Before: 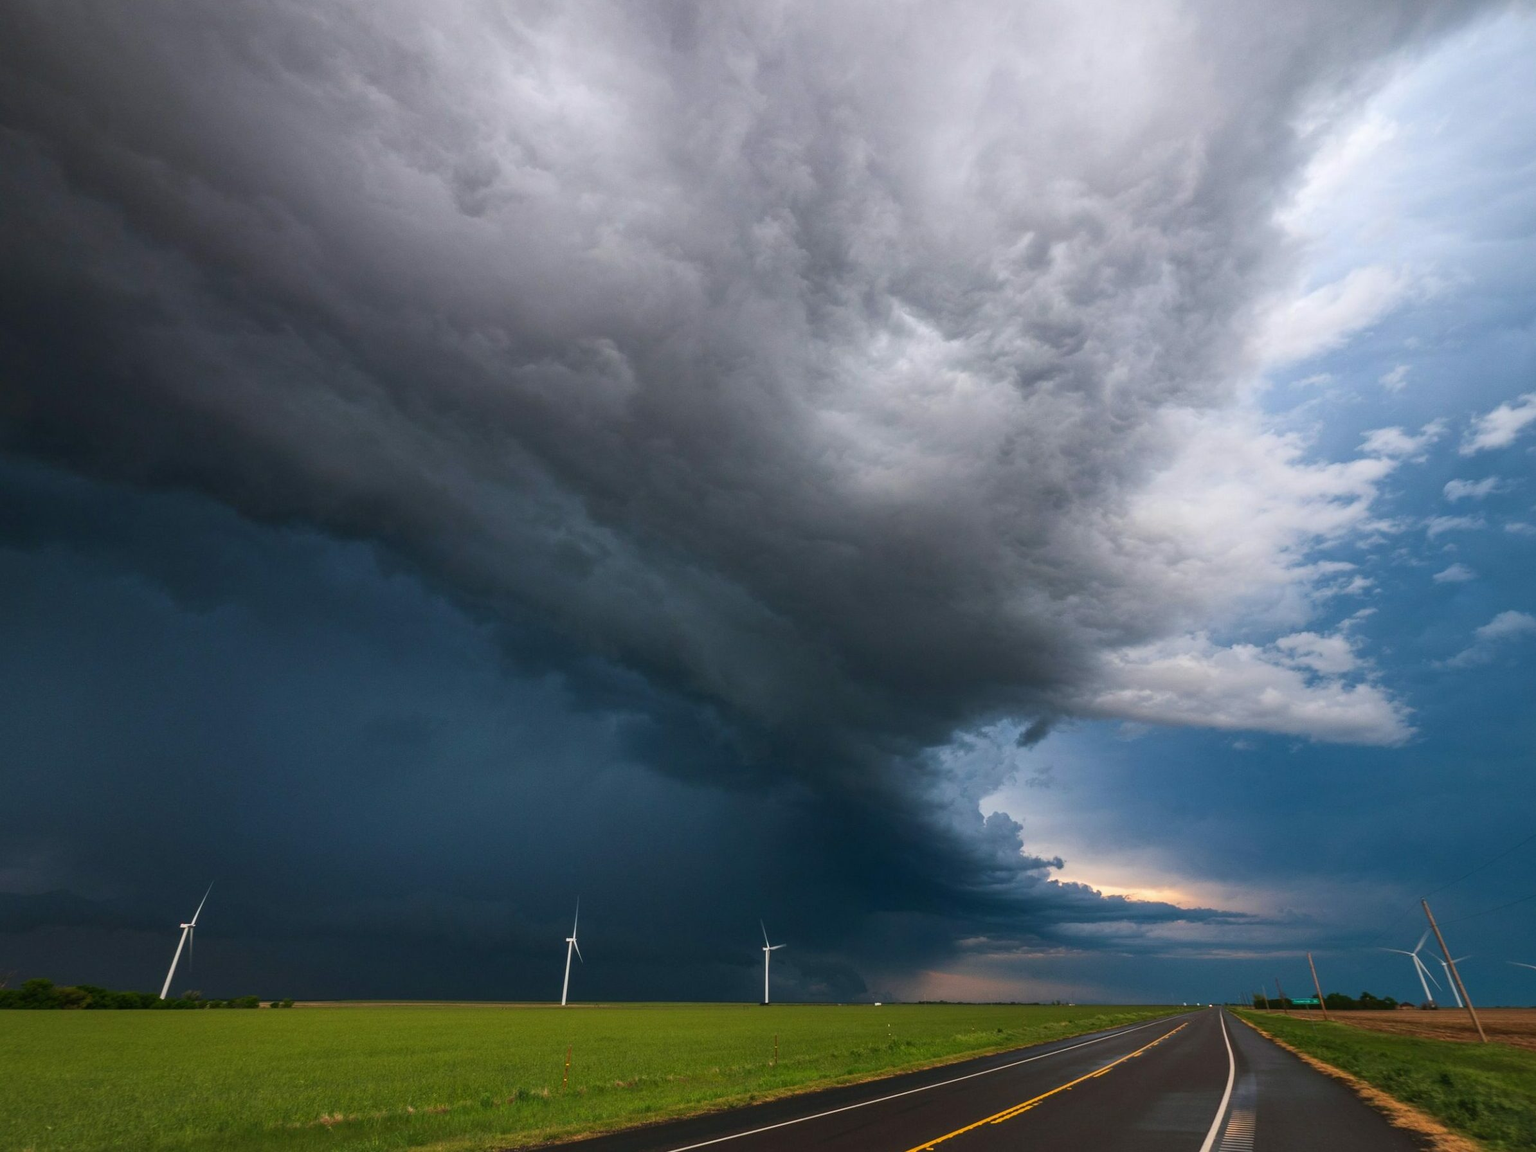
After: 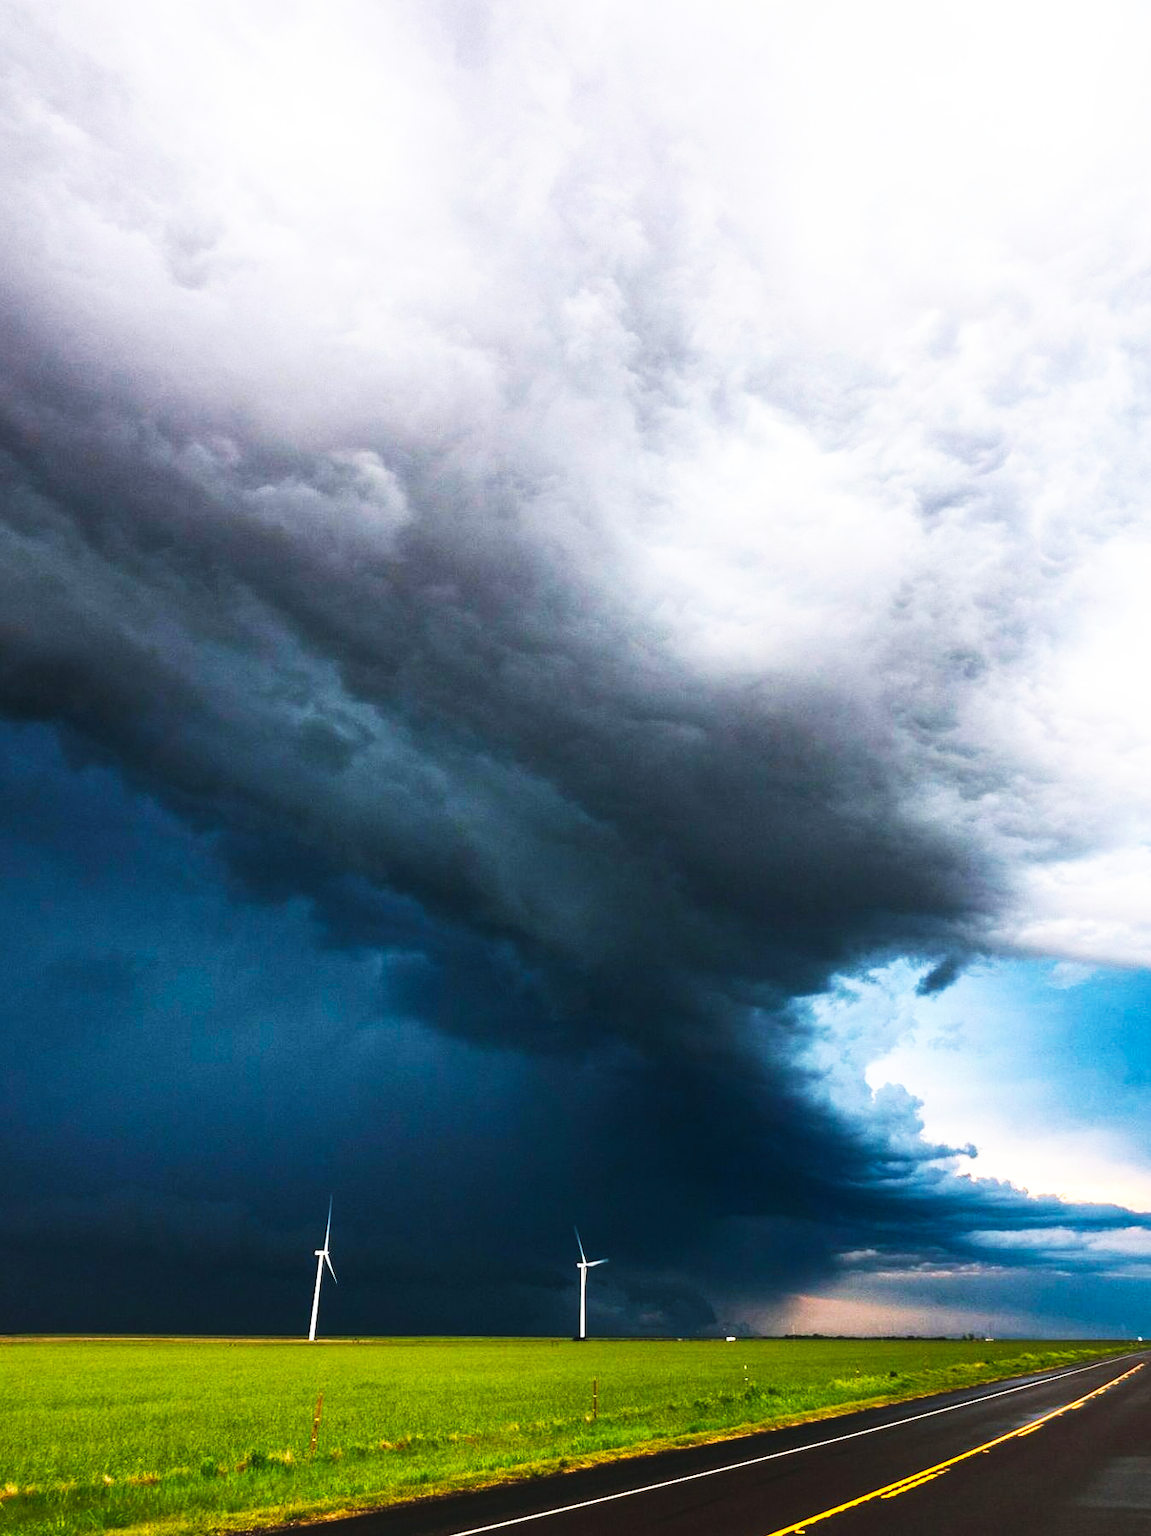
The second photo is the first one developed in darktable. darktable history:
base curve: curves: ch0 [(0, 0) (0.007, 0.004) (0.027, 0.03) (0.046, 0.07) (0.207, 0.54) (0.442, 0.872) (0.673, 0.972) (1, 1)], preserve colors none
crop: left 21.496%, right 22.254%
color balance rgb: global offset › luminance 0.71%, perceptual saturation grading › global saturation -11.5%, perceptual brilliance grading › highlights 17.77%, perceptual brilliance grading › mid-tones 31.71%, perceptual brilliance grading › shadows -31.01%, global vibrance 50%
